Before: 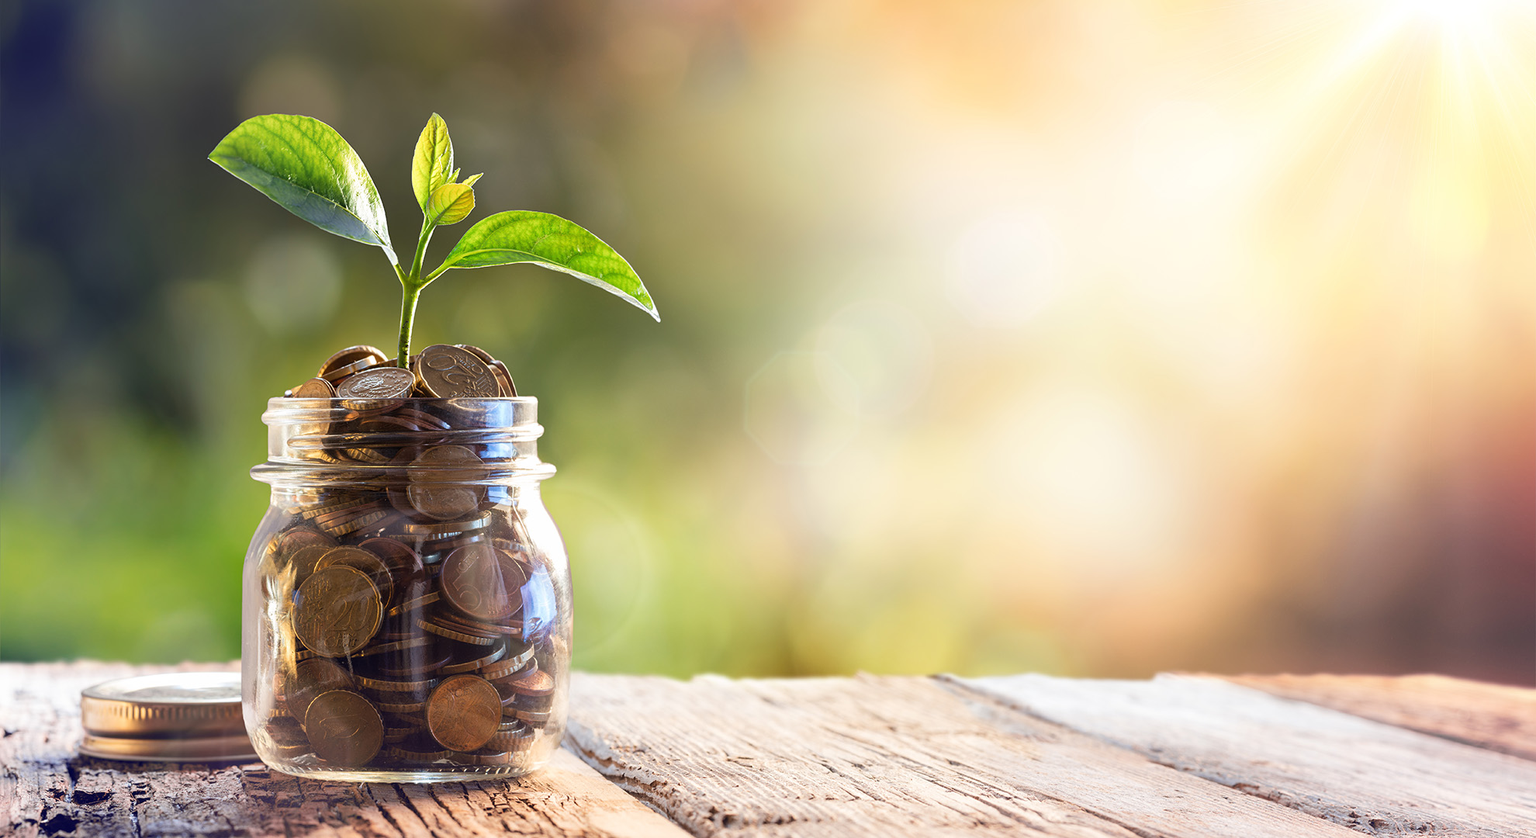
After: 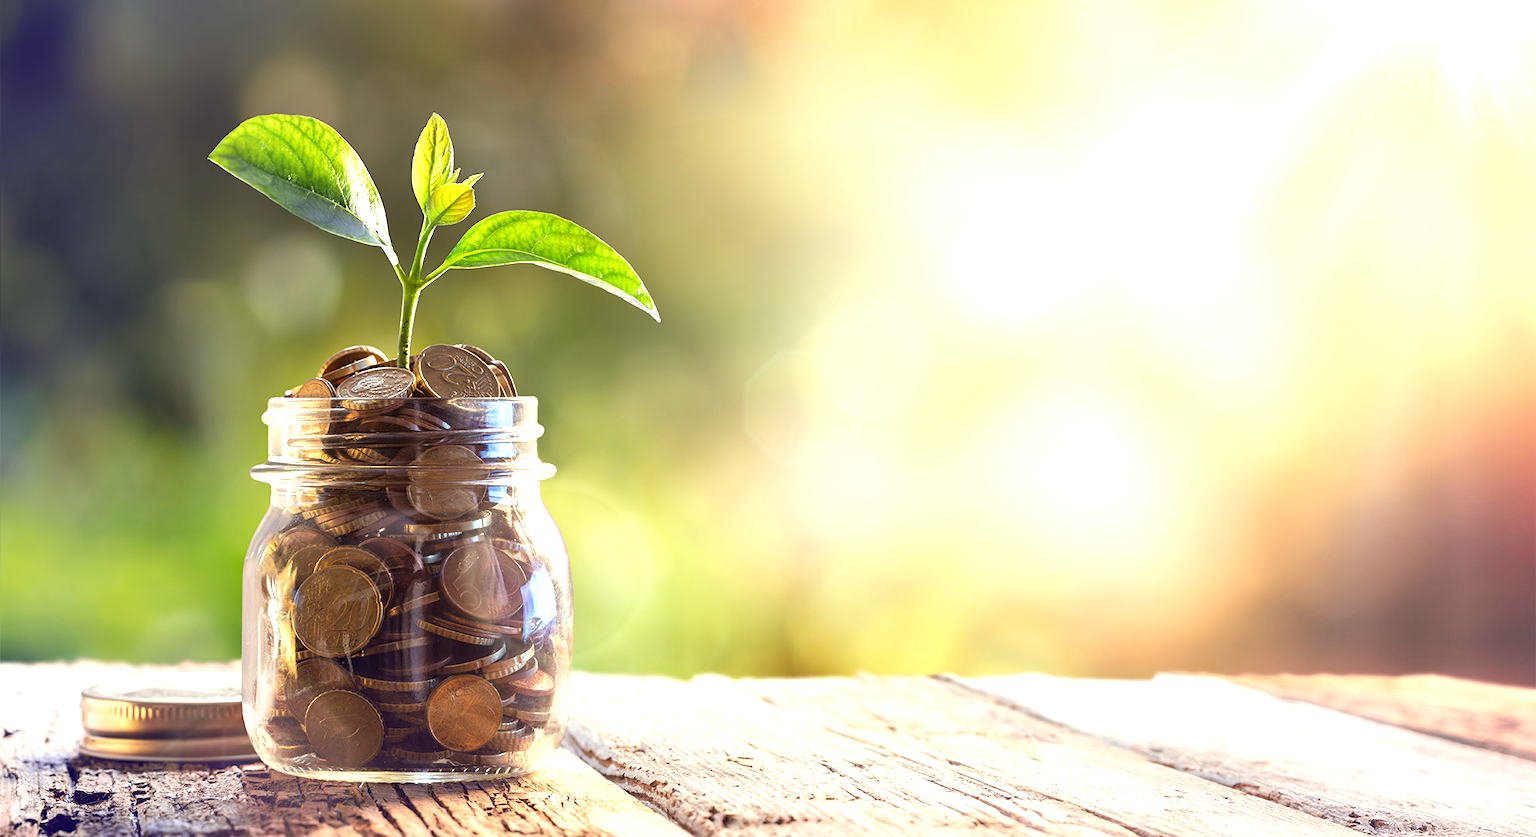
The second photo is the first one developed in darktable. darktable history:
exposure: exposure 0.551 EV, compensate highlight preservation false
color correction: highlights a* -0.984, highlights b* 4.57, shadows a* 3.54
